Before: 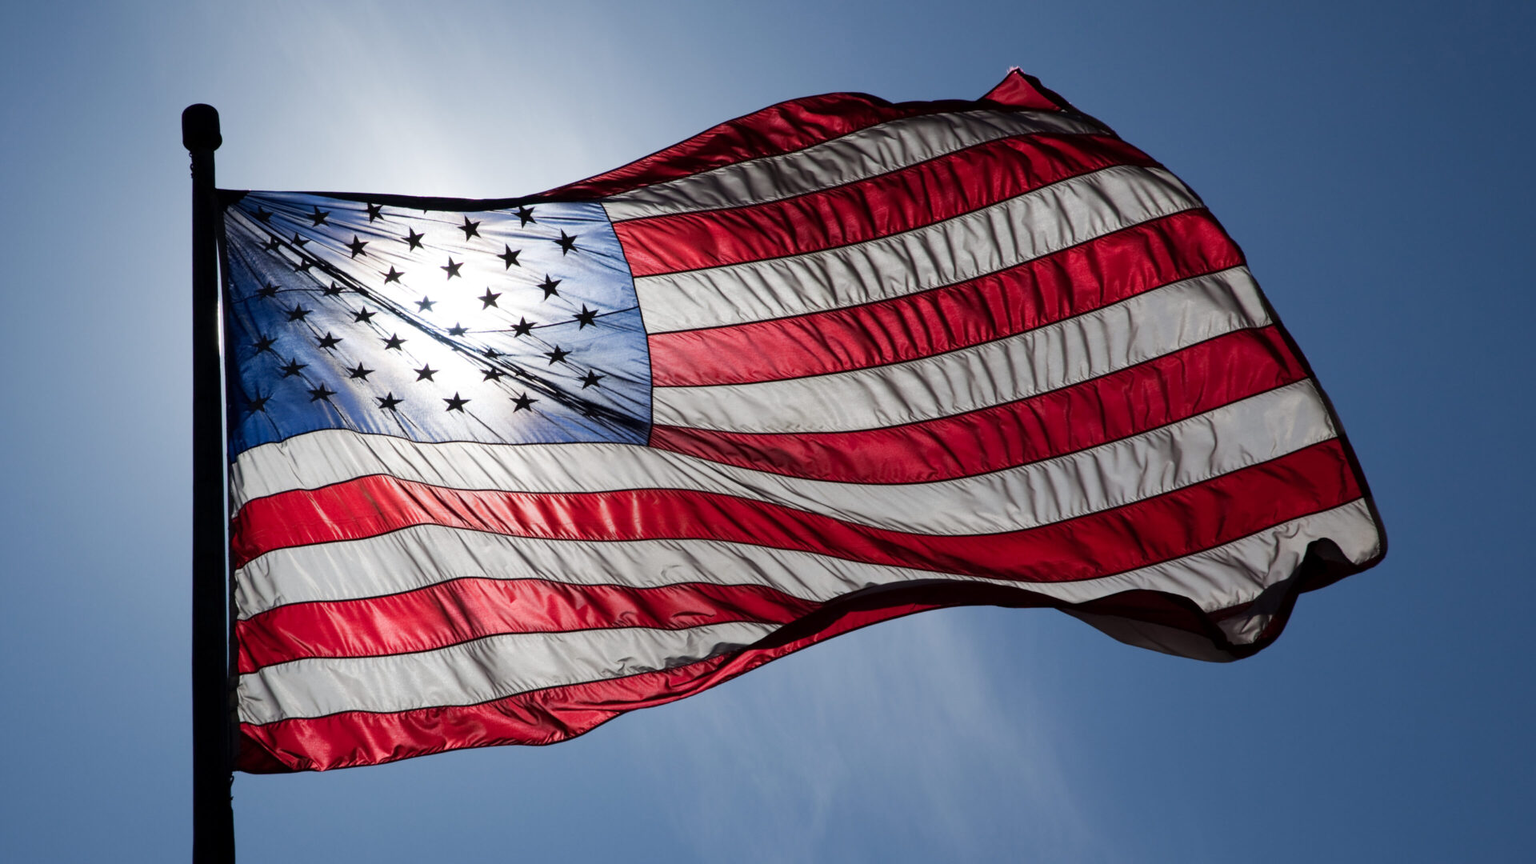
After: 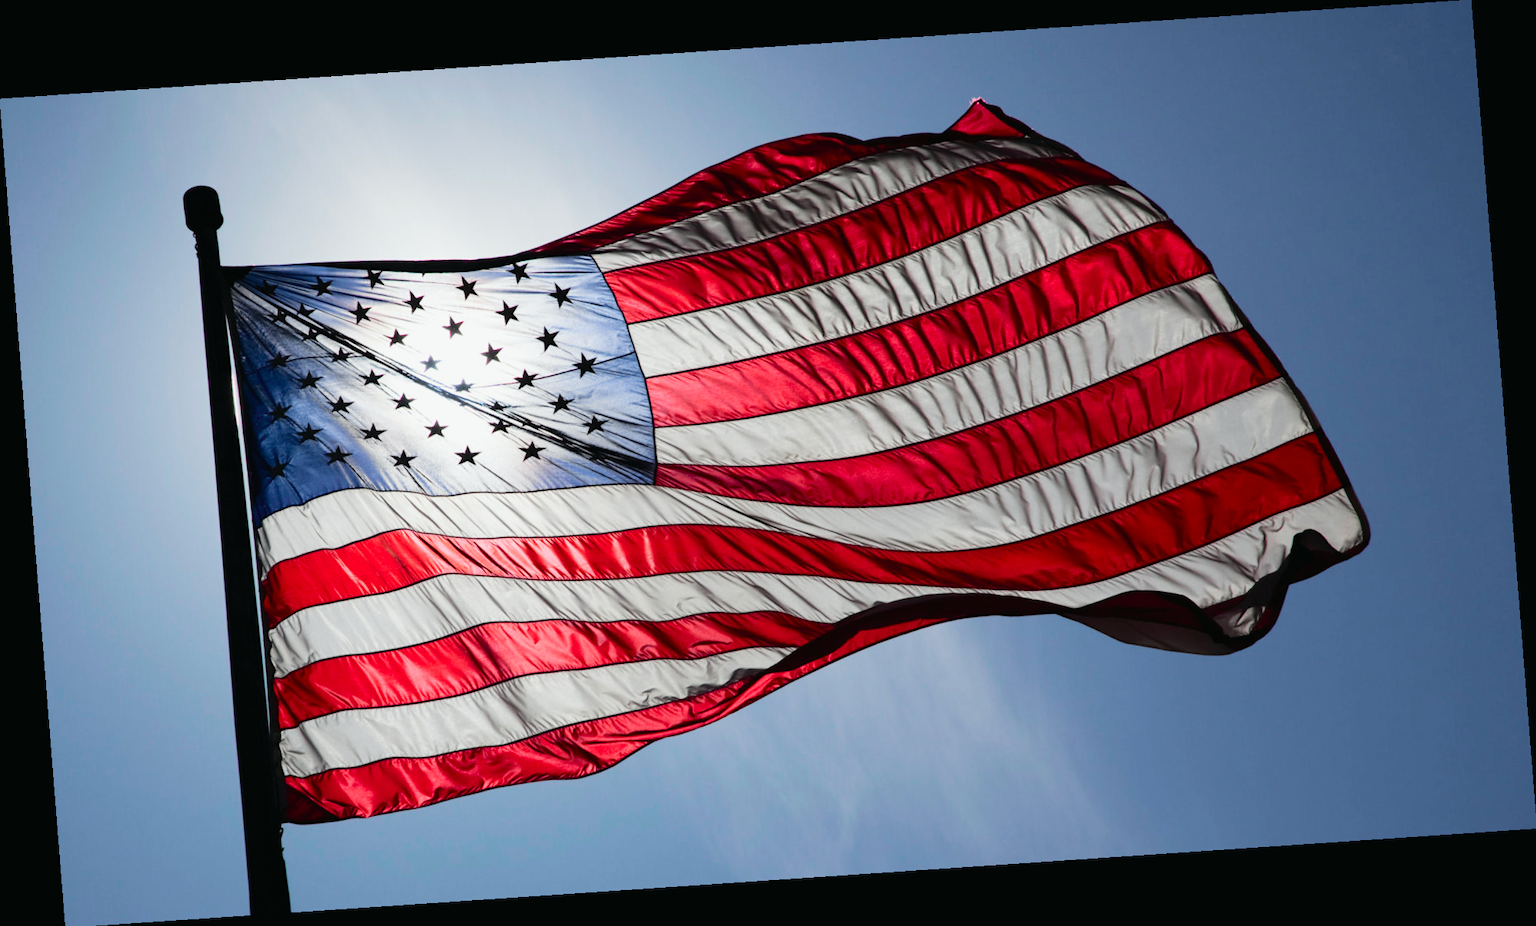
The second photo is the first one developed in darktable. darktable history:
rotate and perspective: rotation -4.2°, shear 0.006, automatic cropping off
tone curve: curves: ch0 [(0, 0.013) (0.137, 0.121) (0.326, 0.386) (0.489, 0.573) (0.663, 0.749) (0.854, 0.897) (1, 0.974)]; ch1 [(0, 0) (0.366, 0.367) (0.475, 0.453) (0.494, 0.493) (0.504, 0.497) (0.544, 0.579) (0.562, 0.619) (0.622, 0.694) (1, 1)]; ch2 [(0, 0) (0.333, 0.346) (0.375, 0.375) (0.424, 0.43) (0.476, 0.492) (0.502, 0.503) (0.533, 0.541) (0.572, 0.615) (0.605, 0.656) (0.641, 0.709) (1, 1)], color space Lab, independent channels, preserve colors none
